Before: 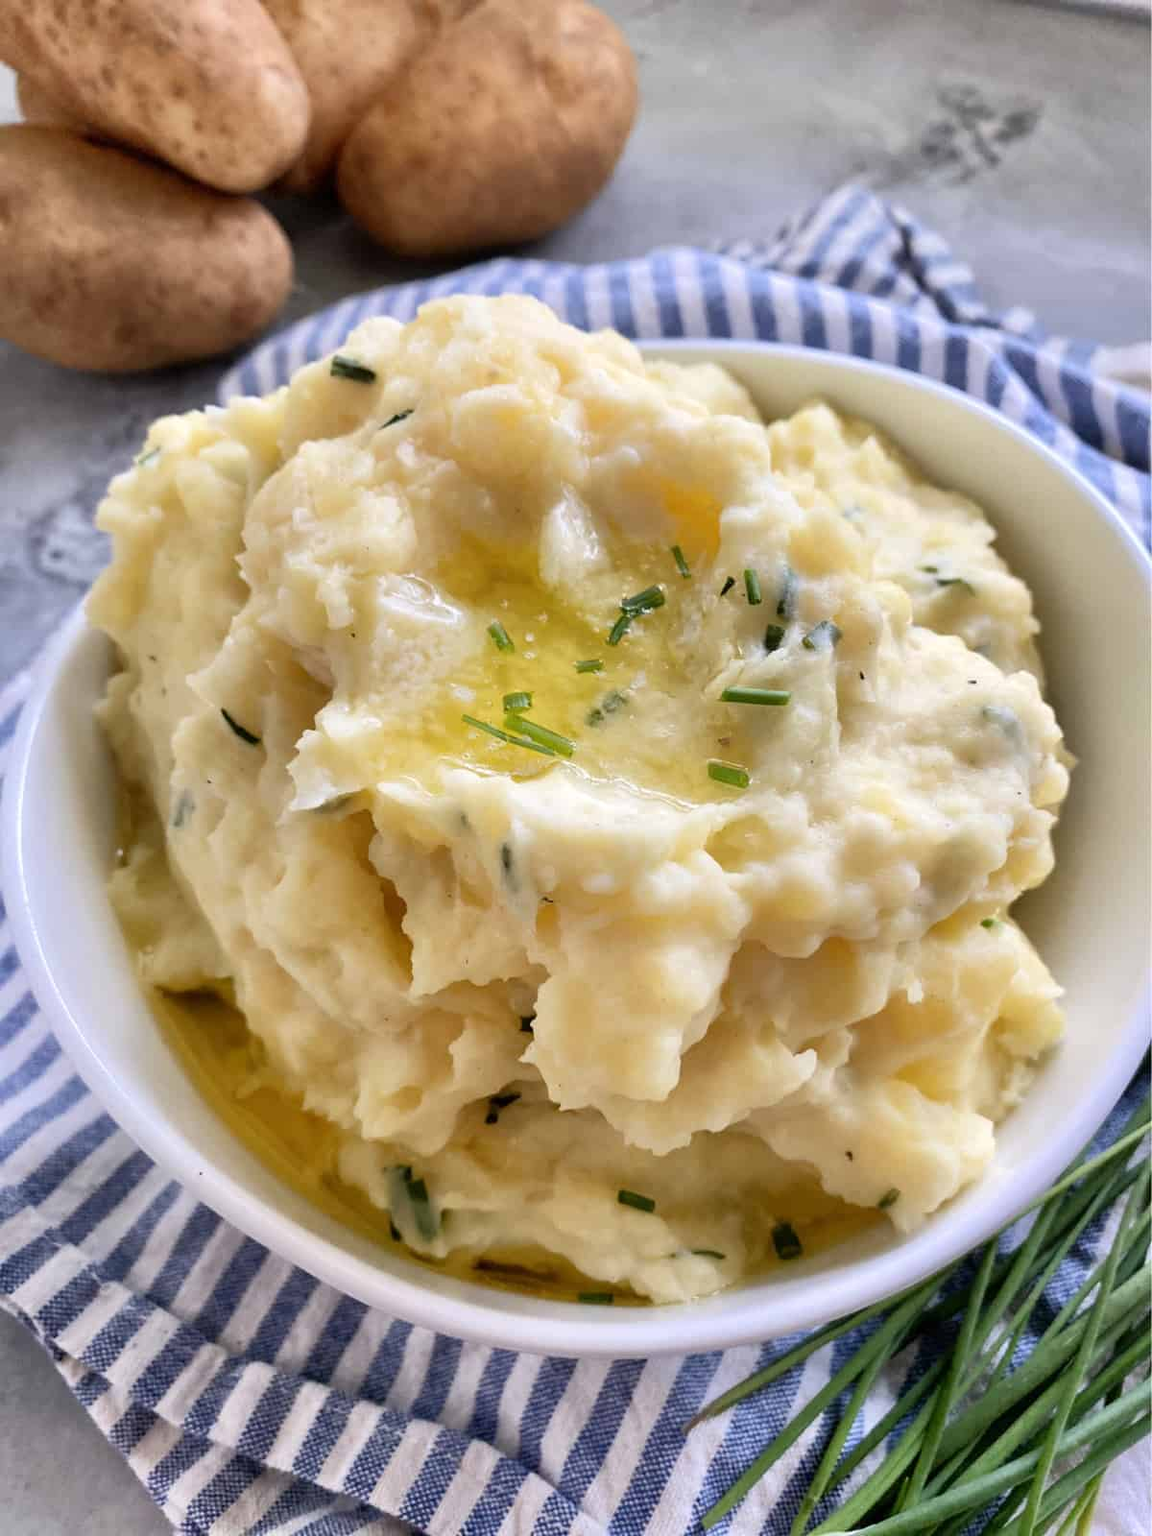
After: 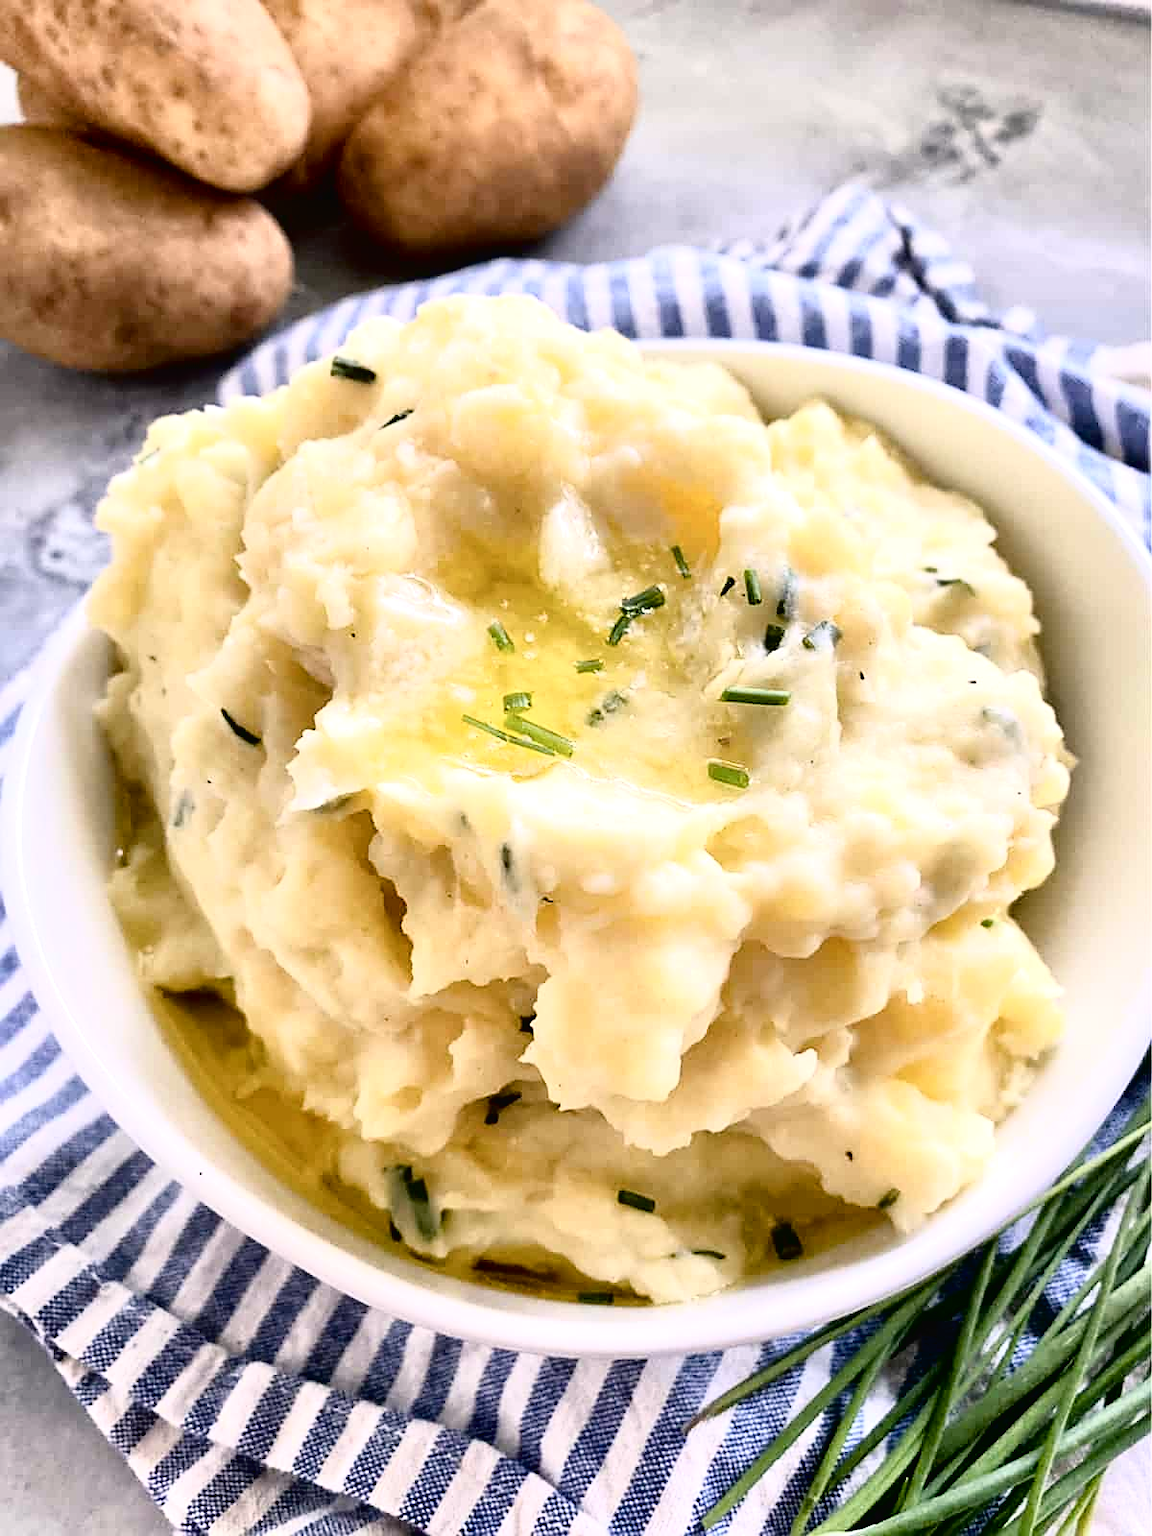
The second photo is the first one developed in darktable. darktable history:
contrast brightness saturation: saturation -0.055
color balance rgb: highlights gain › chroma 1.341%, highlights gain › hue 55.42°, perceptual saturation grading › global saturation 20%, perceptual saturation grading › highlights -25.279%, perceptual saturation grading › shadows 24.856%, perceptual brilliance grading › highlights 9.988%, perceptual brilliance grading › shadows -5.038%, global vibrance 3.005%
tone curve: curves: ch0 [(0, 0.016) (0.11, 0.039) (0.259, 0.235) (0.383, 0.437) (0.499, 0.597) (0.733, 0.867) (0.843, 0.948) (1, 1)], color space Lab, independent channels, preserve colors none
sharpen: on, module defaults
